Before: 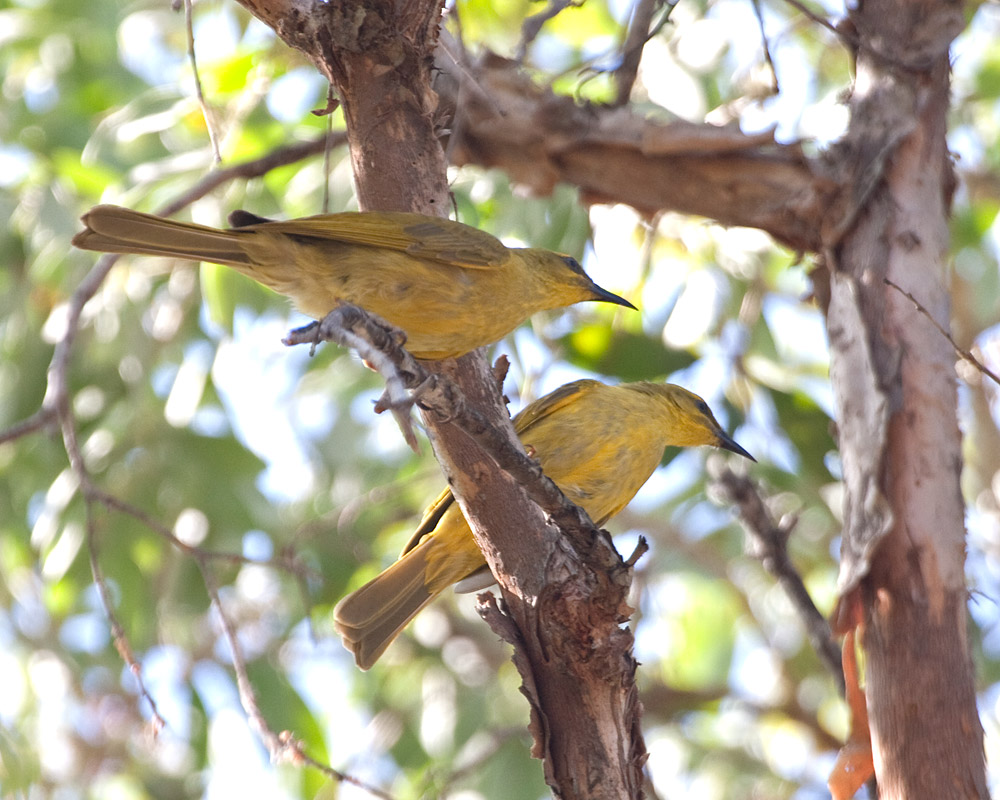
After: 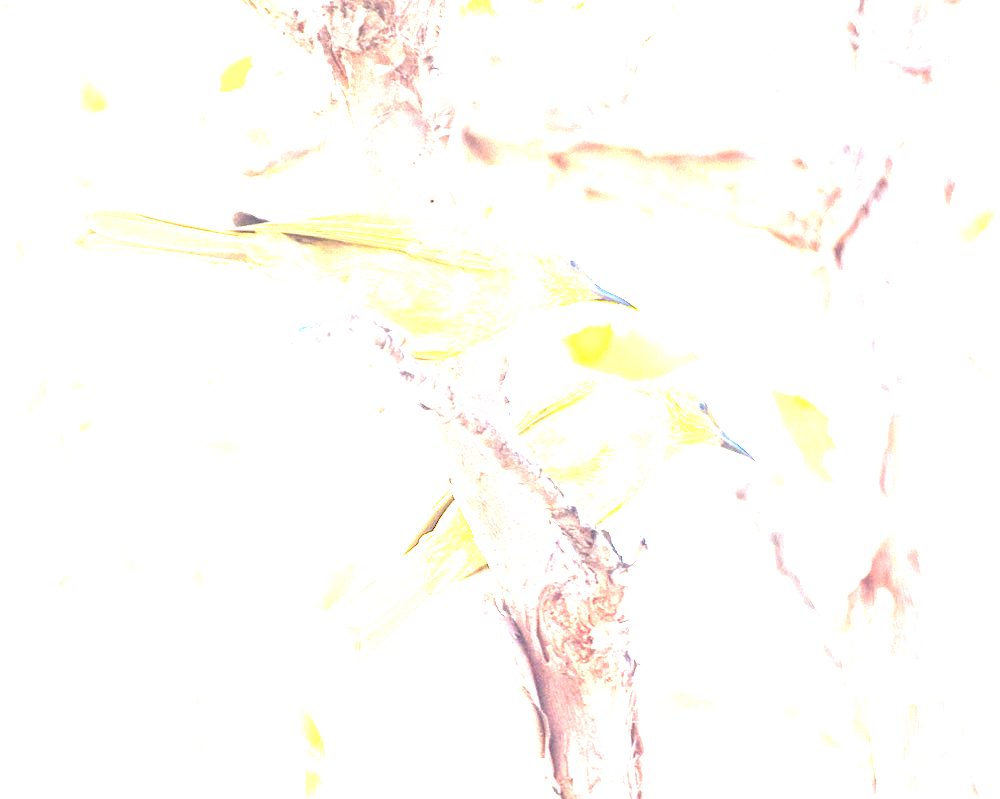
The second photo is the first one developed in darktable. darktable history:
exposure: black level correction 0, exposure 4 EV, compensate exposure bias true, compensate highlight preservation false
color correction: highlights a* -2.73, highlights b* -2.09, shadows a* 2.41, shadows b* 2.73
crop: bottom 0.071%
tone equalizer: on, module defaults
